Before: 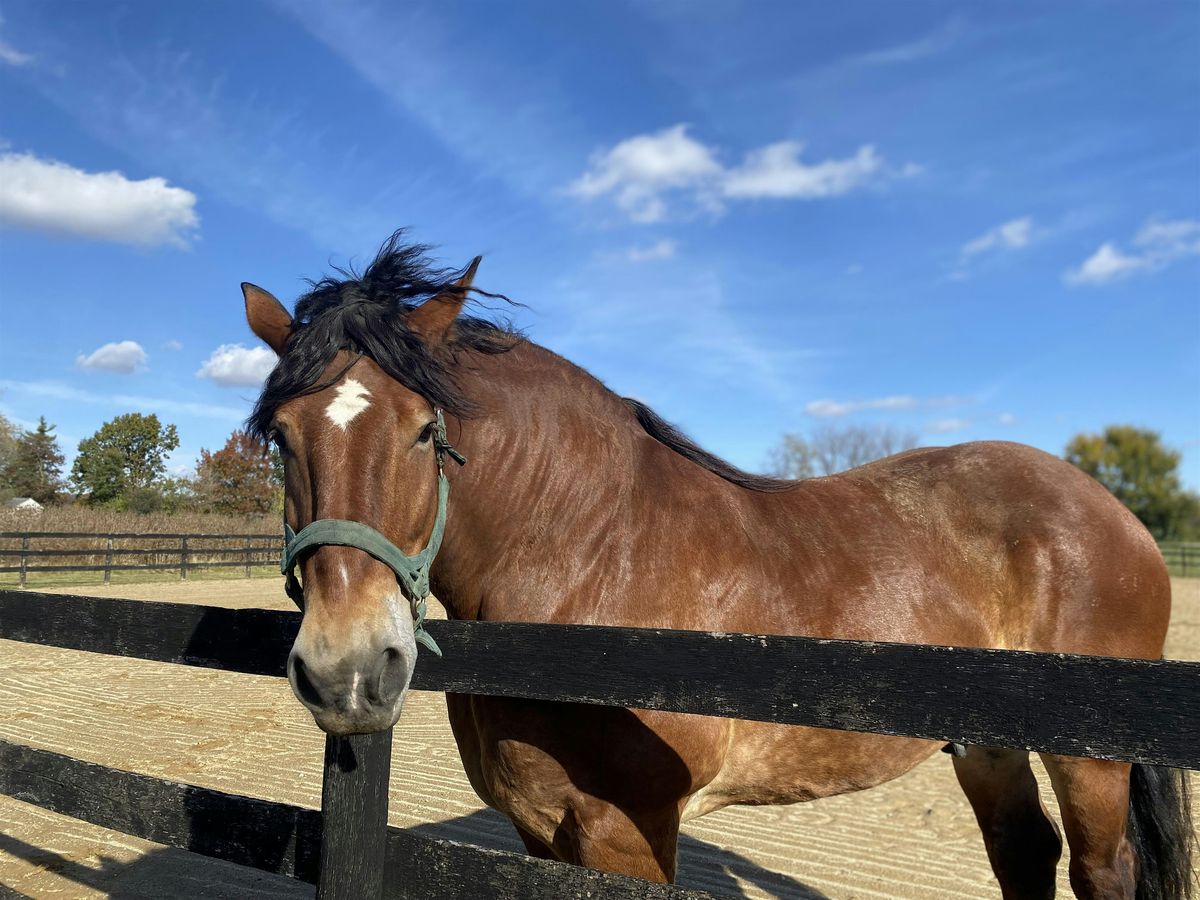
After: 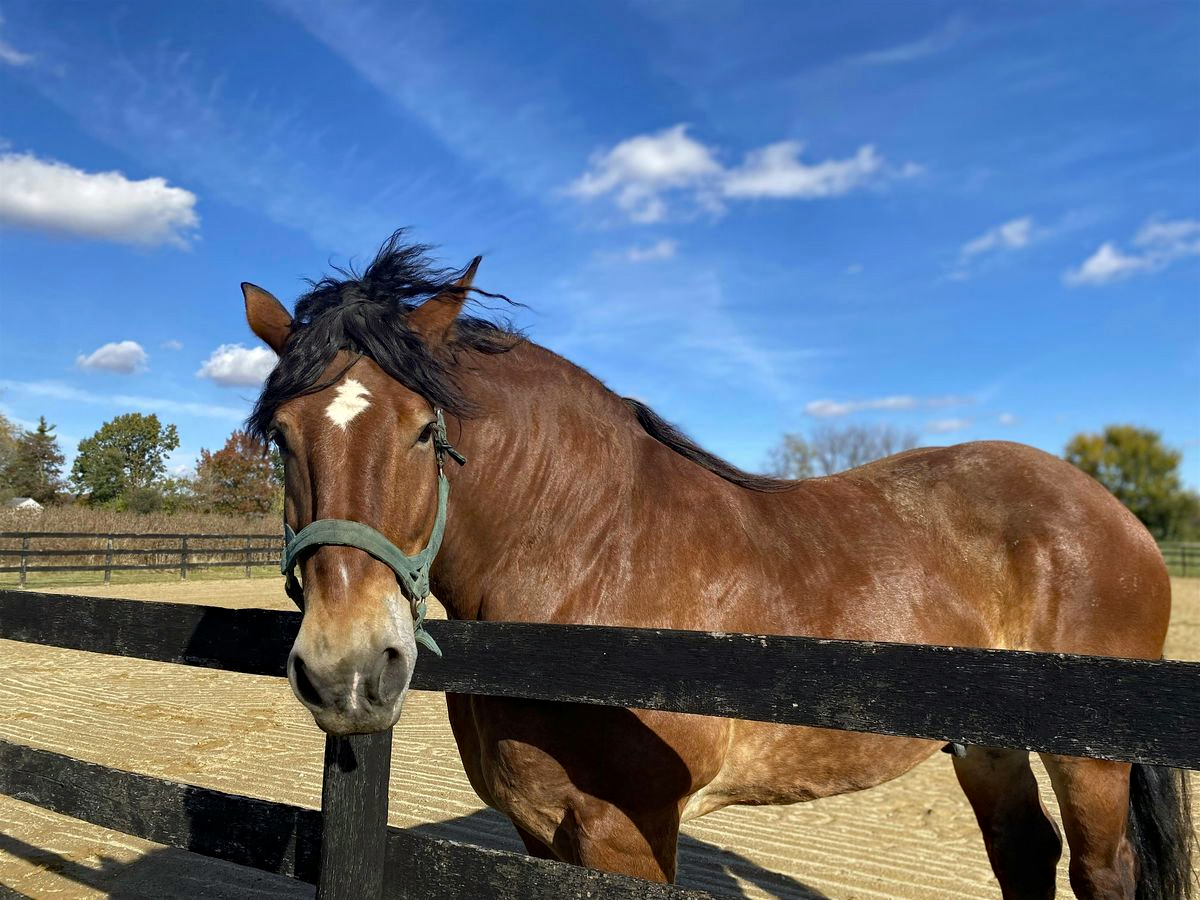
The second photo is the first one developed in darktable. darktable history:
haze removal: strength 0.294, distance 0.245, compatibility mode true, adaptive false
